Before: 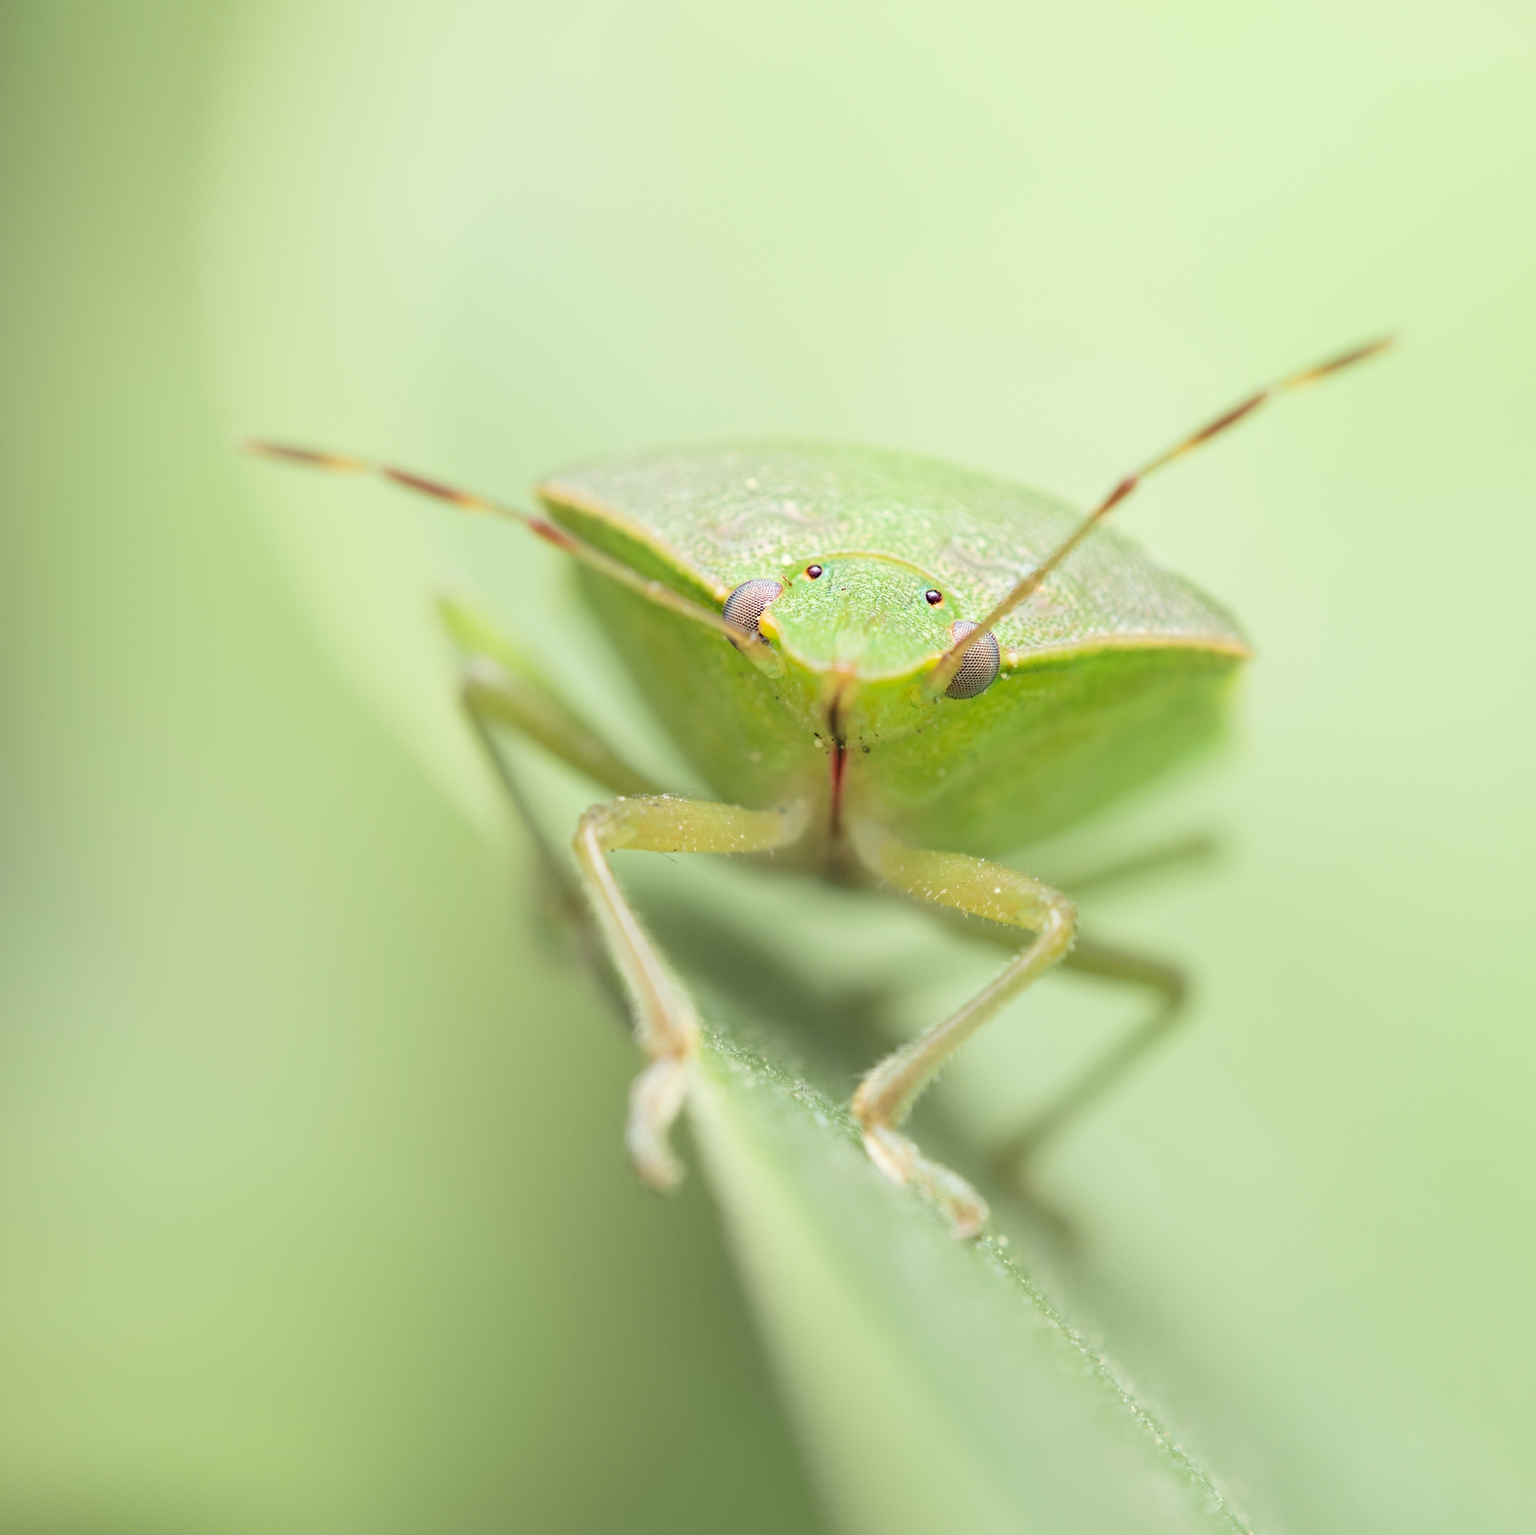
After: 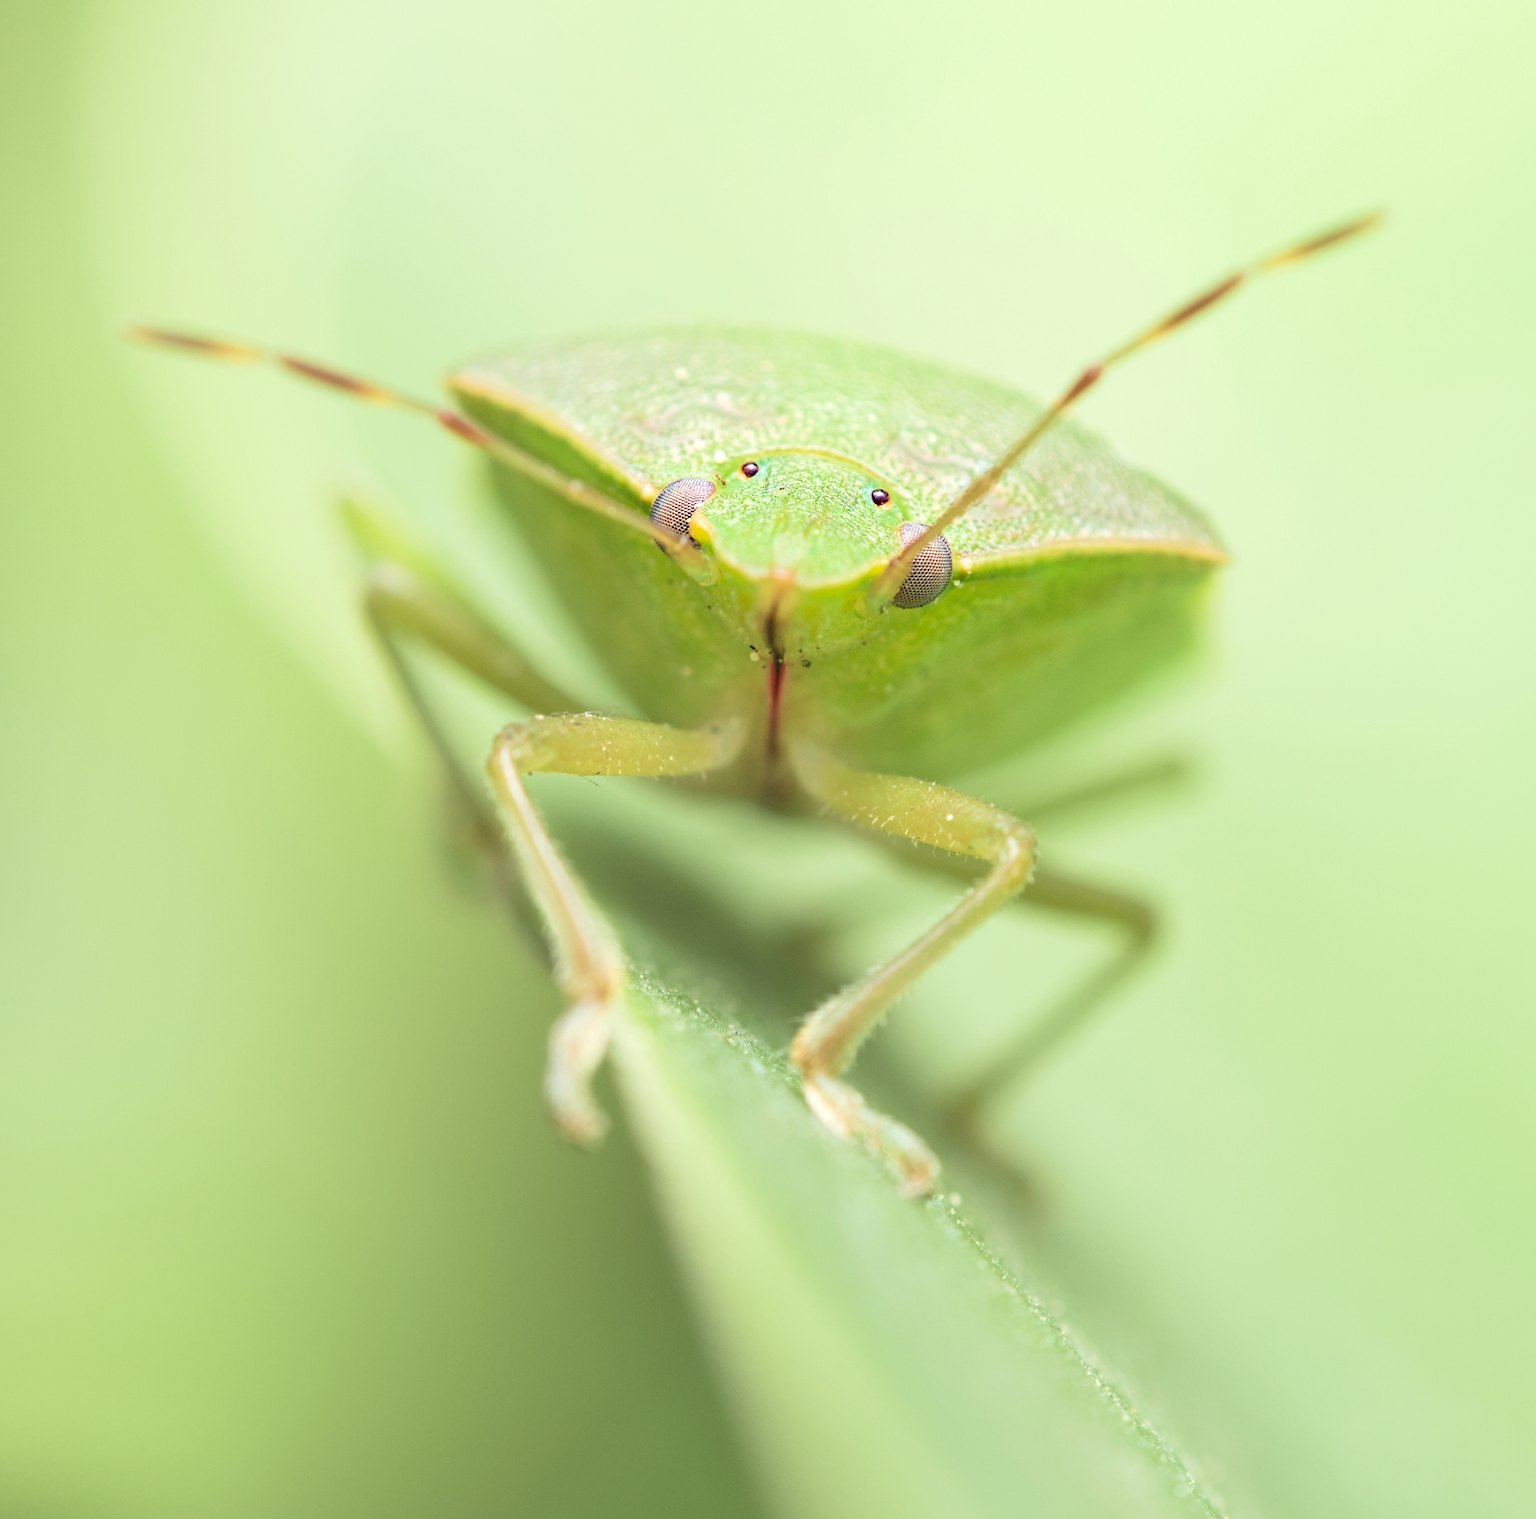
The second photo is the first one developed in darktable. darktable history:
crop and rotate: left 8.262%, top 9.226%
exposure: exposure 0.131 EV, compensate highlight preservation false
velvia: on, module defaults
